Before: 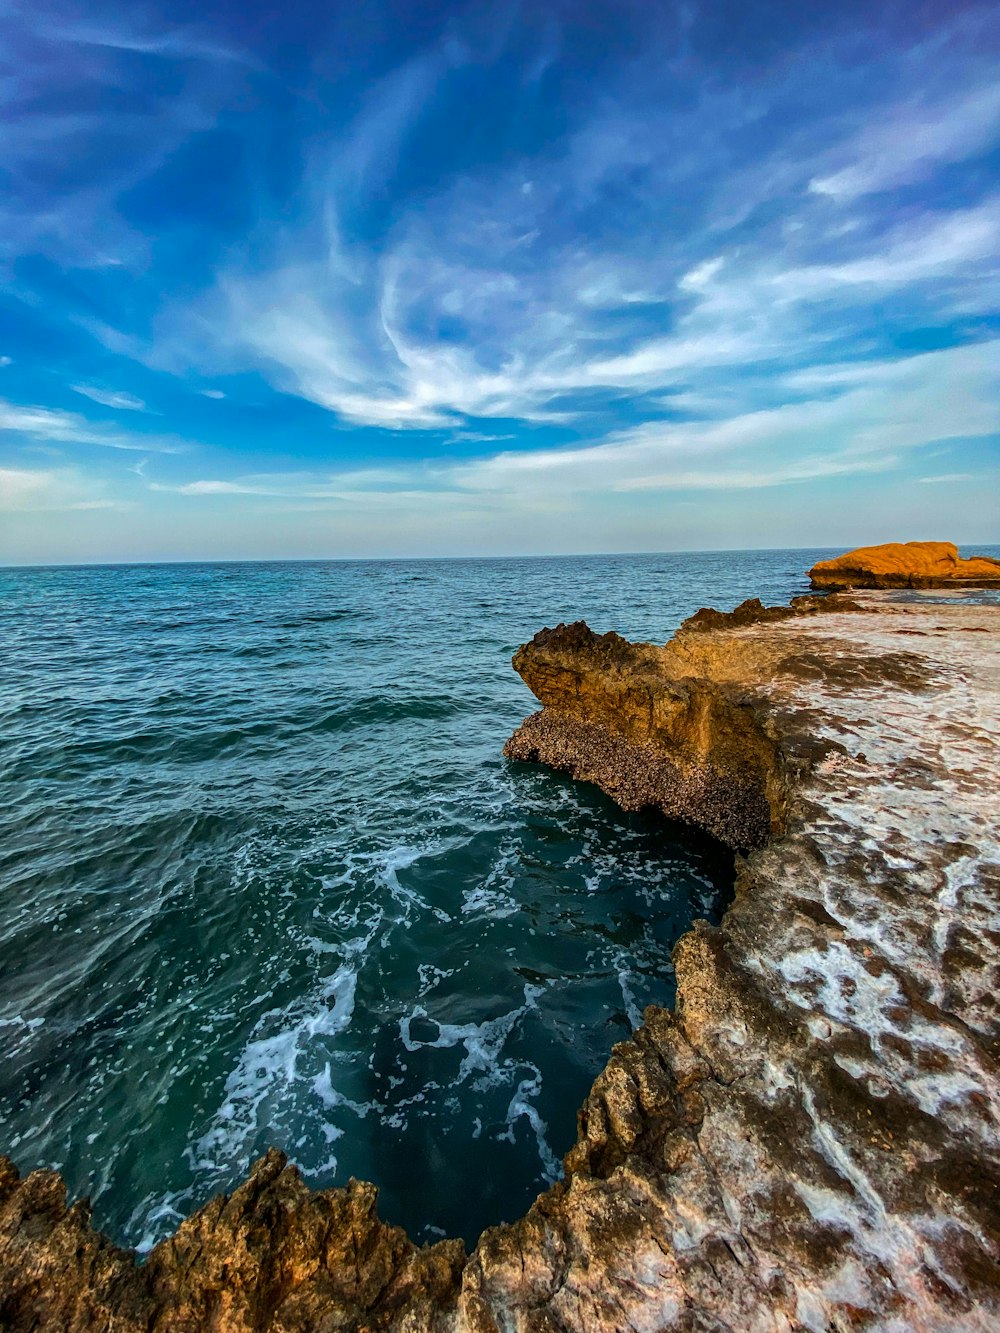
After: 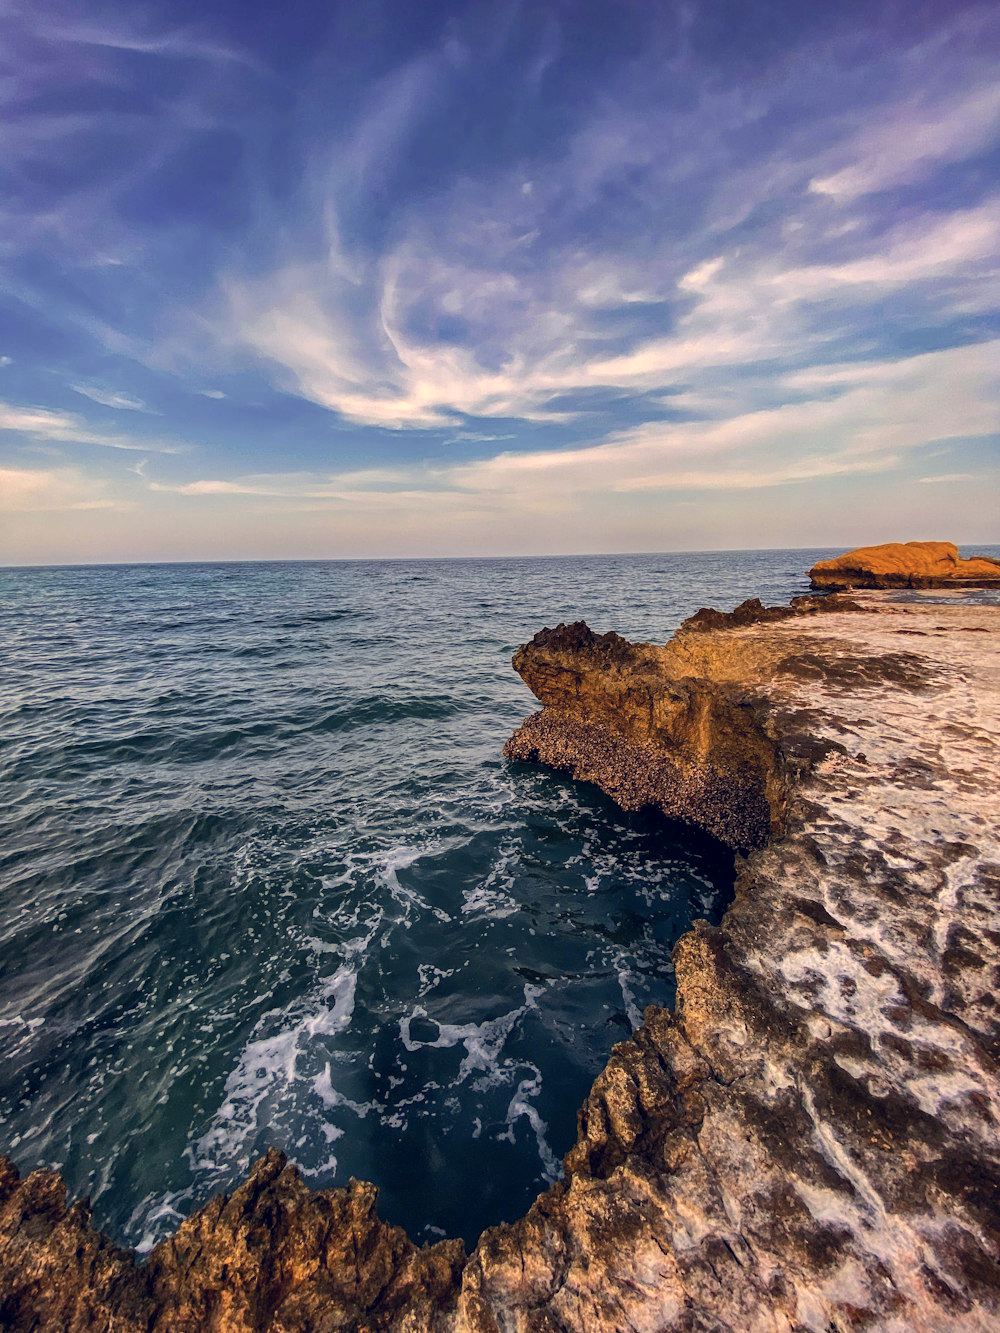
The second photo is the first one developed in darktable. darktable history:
color correction: highlights a* 20.25, highlights b* 28.19, shadows a* 3.34, shadows b* -16.93, saturation 0.755
